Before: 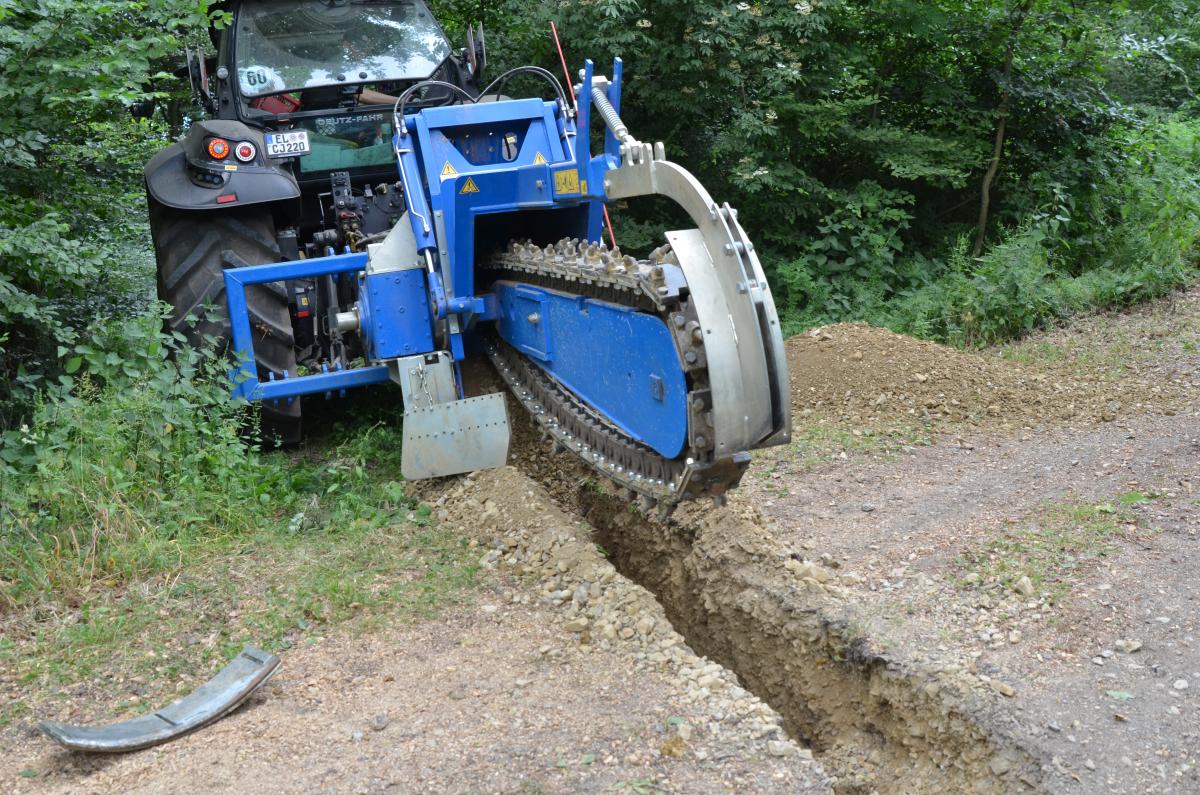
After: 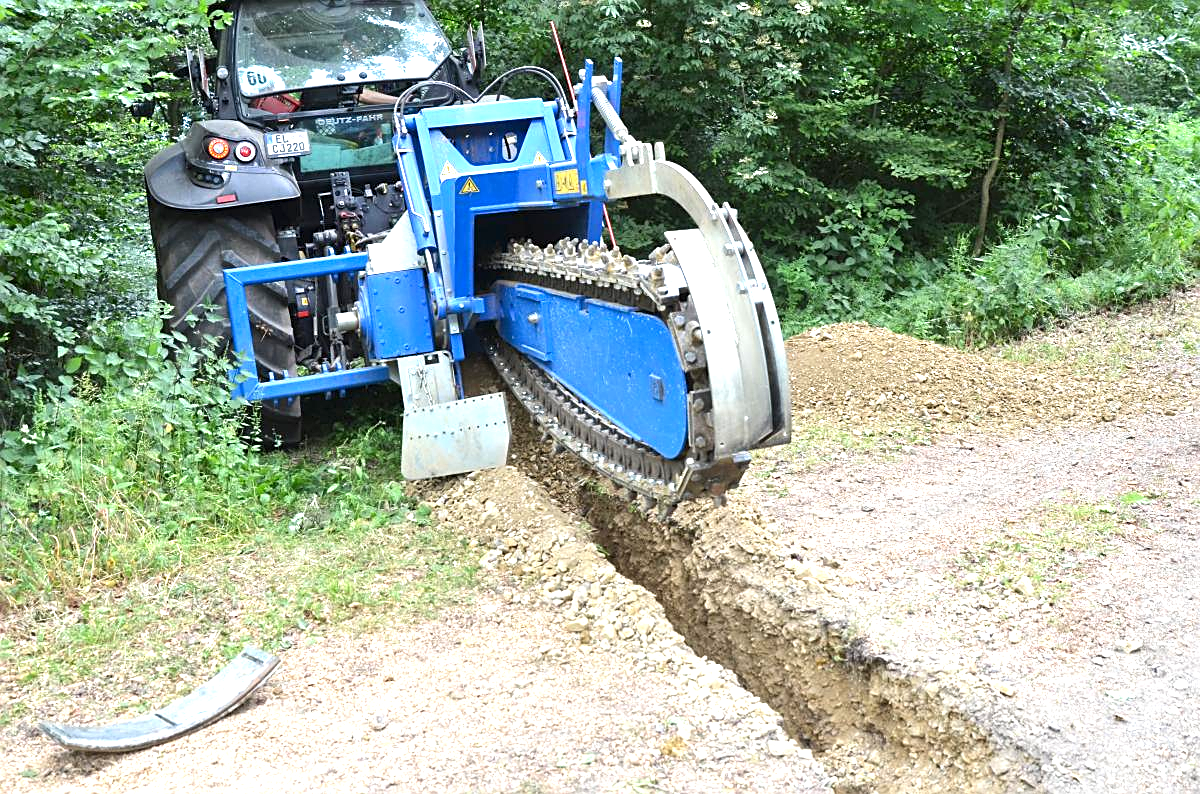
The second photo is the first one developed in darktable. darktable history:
levels: levels [0, 0.474, 0.947]
crop: bottom 0.071%
sharpen: on, module defaults
exposure: exposure 1 EV, compensate highlight preservation false
